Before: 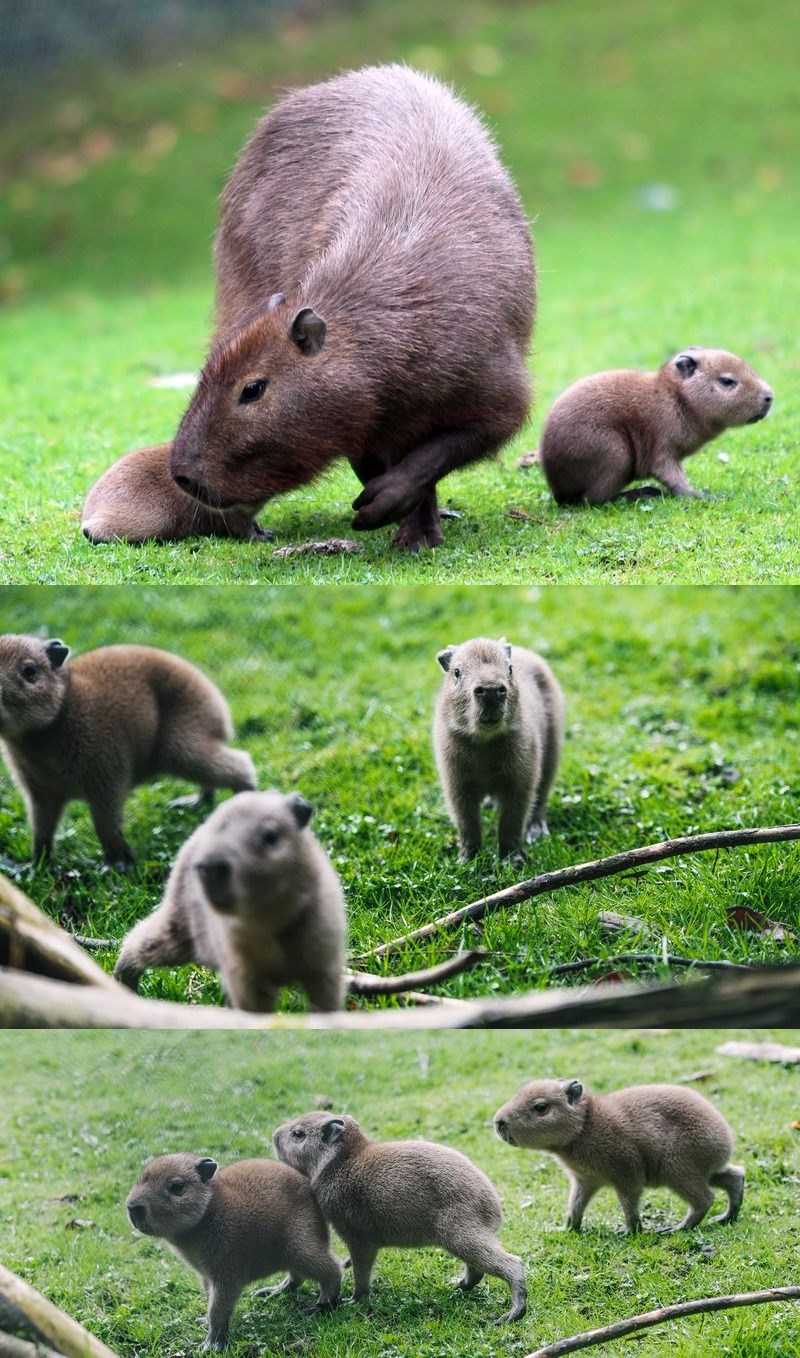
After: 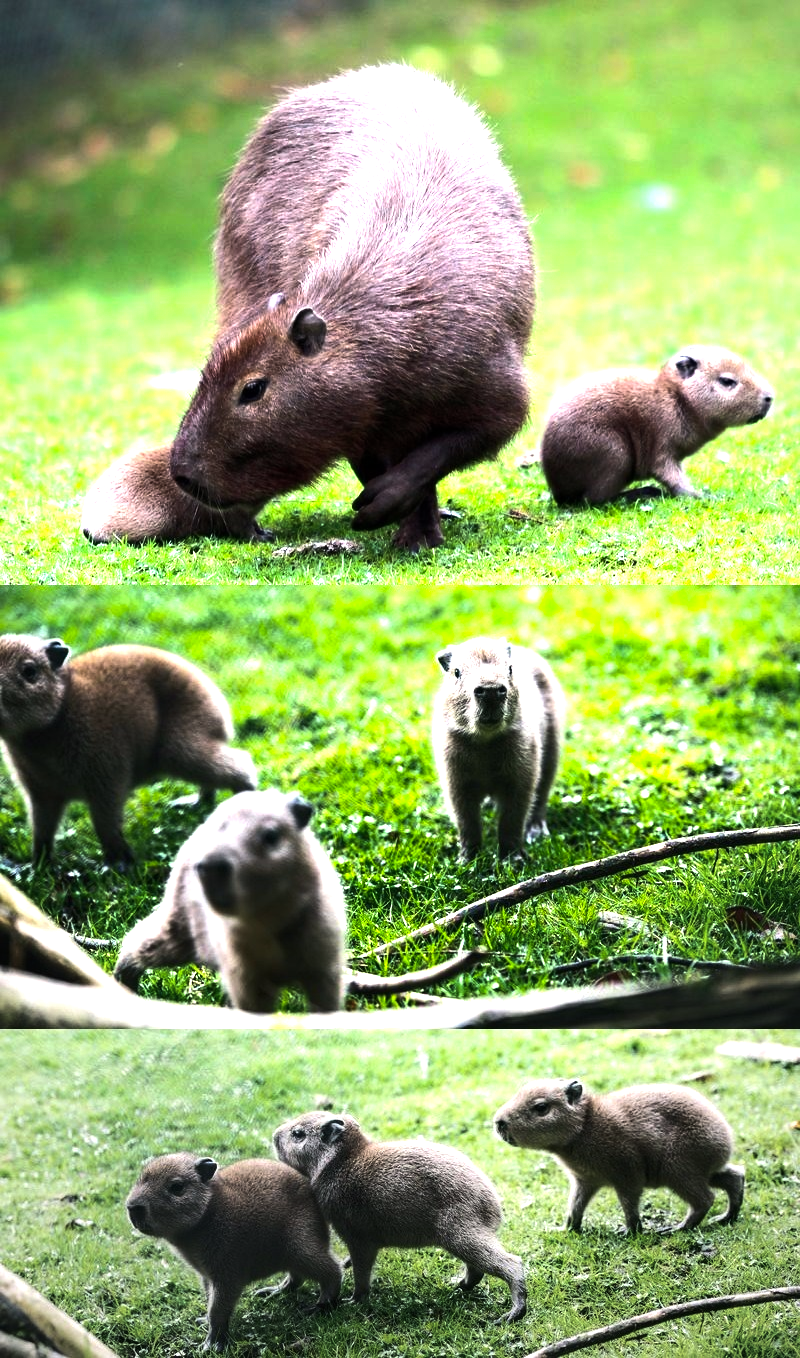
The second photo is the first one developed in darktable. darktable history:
color balance: contrast fulcrum 17.78%
tone equalizer: -8 EV 0.001 EV, -7 EV -0.002 EV, -6 EV 0.002 EV, -5 EV -0.03 EV, -4 EV -0.116 EV, -3 EV -0.169 EV, -2 EV 0.24 EV, -1 EV 0.702 EV, +0 EV 0.493 EV
vignetting: fall-off start 72.14%, fall-off radius 108.07%, brightness -0.713, saturation -0.488, center (-0.054, -0.359), width/height ratio 0.729
color balance rgb: perceptual brilliance grading › highlights 14.29%, perceptual brilliance grading › mid-tones -5.92%, perceptual brilliance grading › shadows -26.83%, global vibrance 31.18%
